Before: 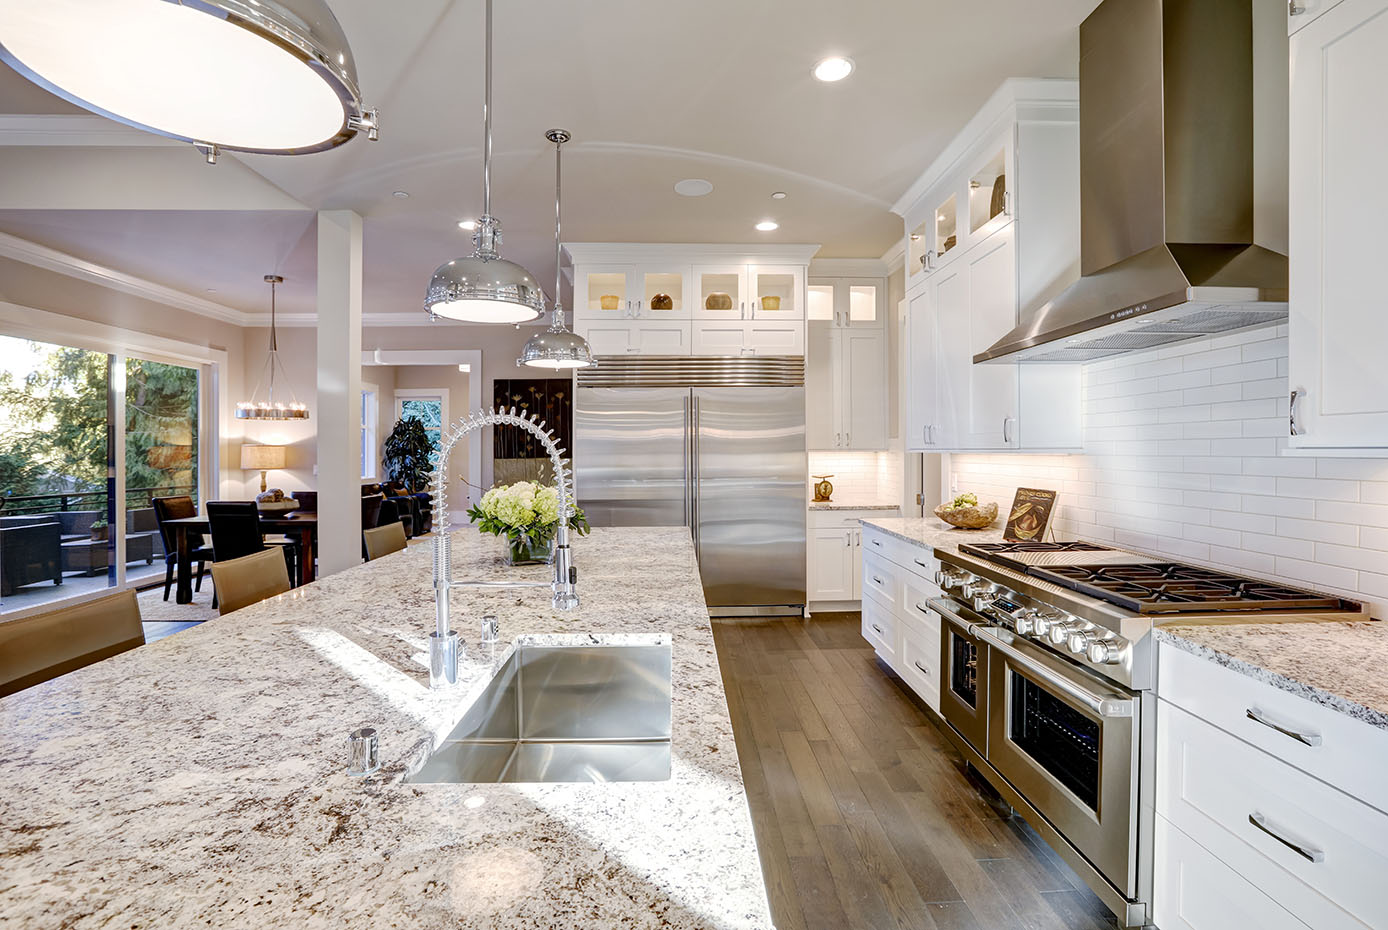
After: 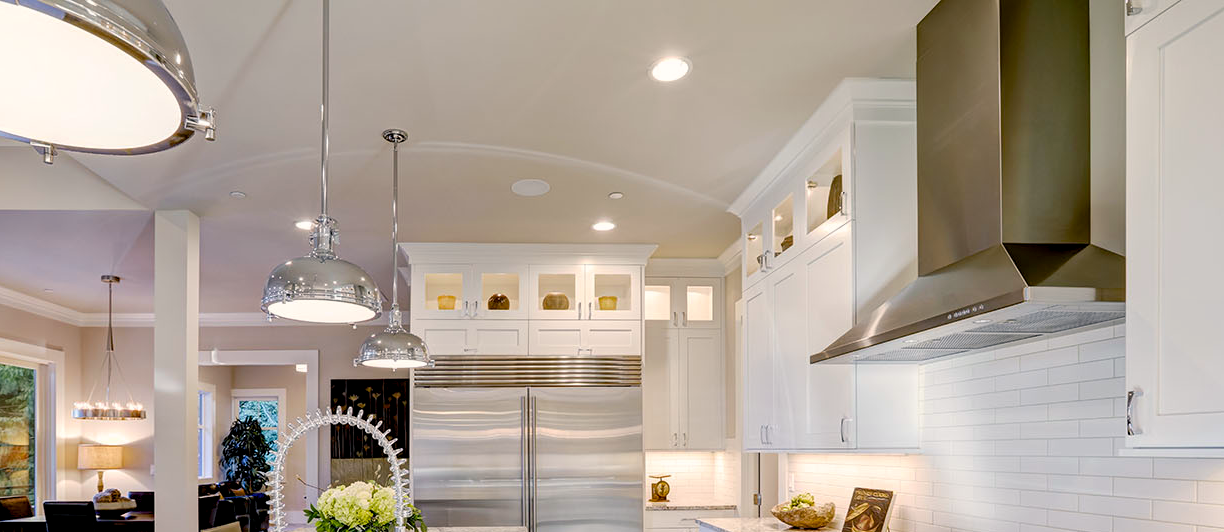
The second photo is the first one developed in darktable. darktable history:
color balance rgb: shadows lift › chroma 2%, shadows lift › hue 217.2°, power › hue 60°, highlights gain › chroma 1%, highlights gain › hue 69.6°, global offset › luminance -0.5%, perceptual saturation grading › global saturation 15%, global vibrance 15%
crop and rotate: left 11.812%, bottom 42.776%
